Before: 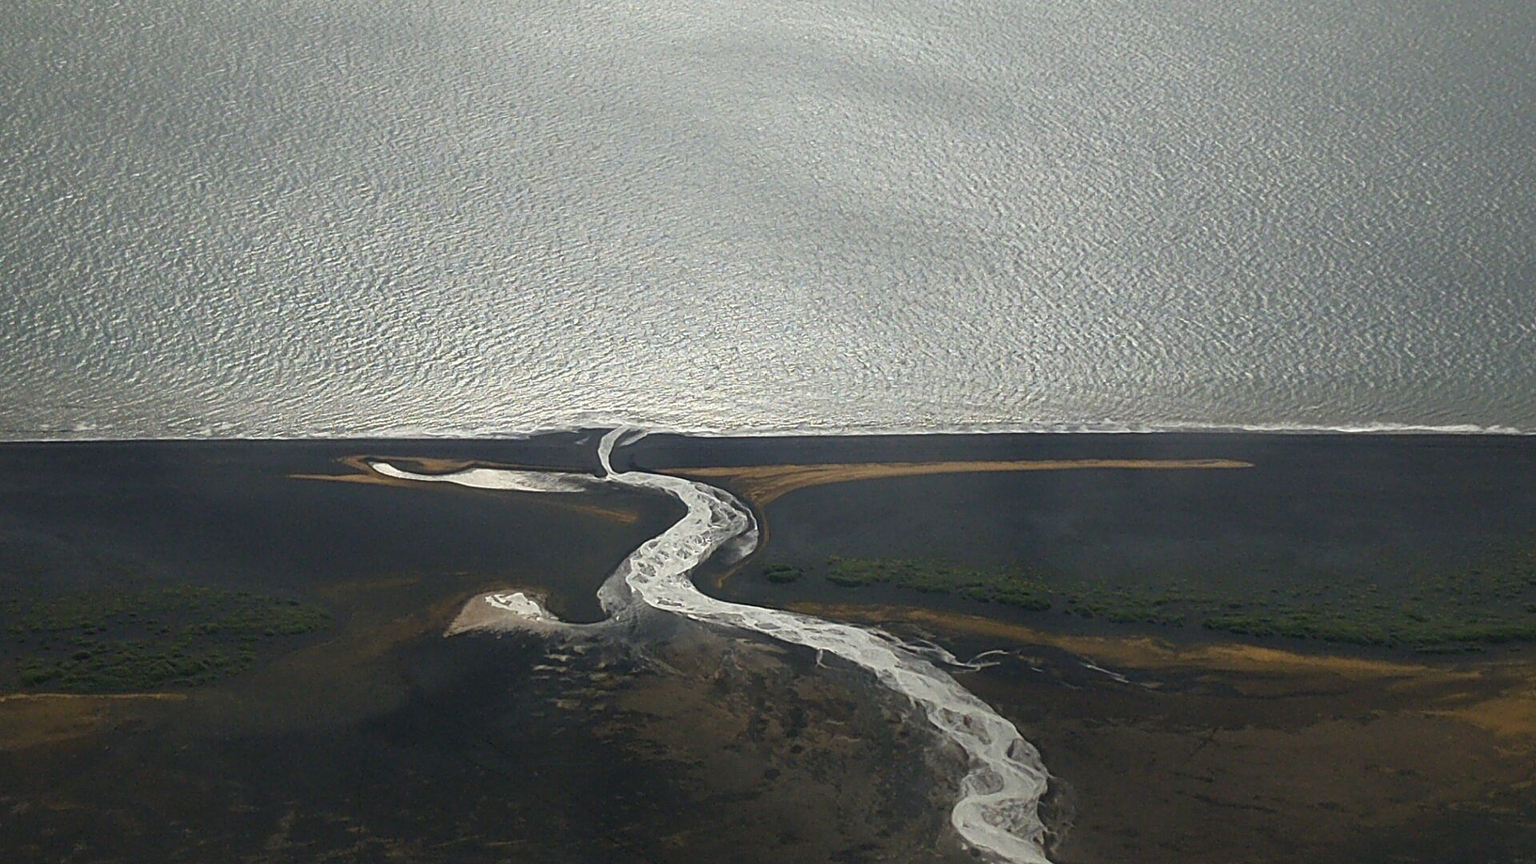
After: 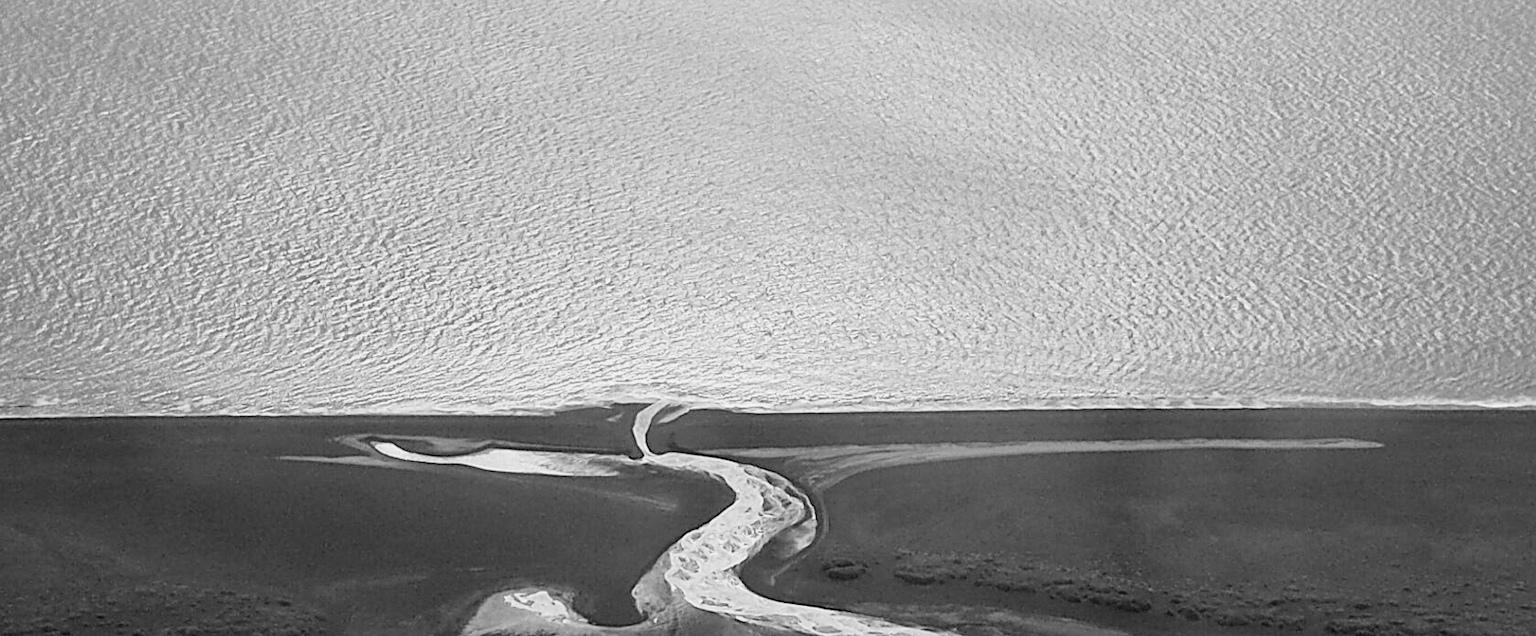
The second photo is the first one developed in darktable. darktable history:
crop: left 2.918%, top 8.883%, right 9.66%, bottom 26.76%
color balance rgb: perceptual saturation grading › global saturation 20%, perceptual saturation grading › highlights -25.402%, perceptual saturation grading › shadows 50.039%, global vibrance 30.535%
filmic rgb: black relative exposure -7.65 EV, white relative exposure 4.56 EV, threshold 3.04 EV, hardness 3.61, enable highlight reconstruction true
contrast brightness saturation: saturation -0.995
exposure: black level correction 0, exposure 0.896 EV, compensate exposure bias true, compensate highlight preservation false
shadows and highlights: shadows 20.27, highlights -20.24, soften with gaussian
local contrast: mode bilateral grid, contrast 19, coarseness 50, detail 119%, midtone range 0.2
